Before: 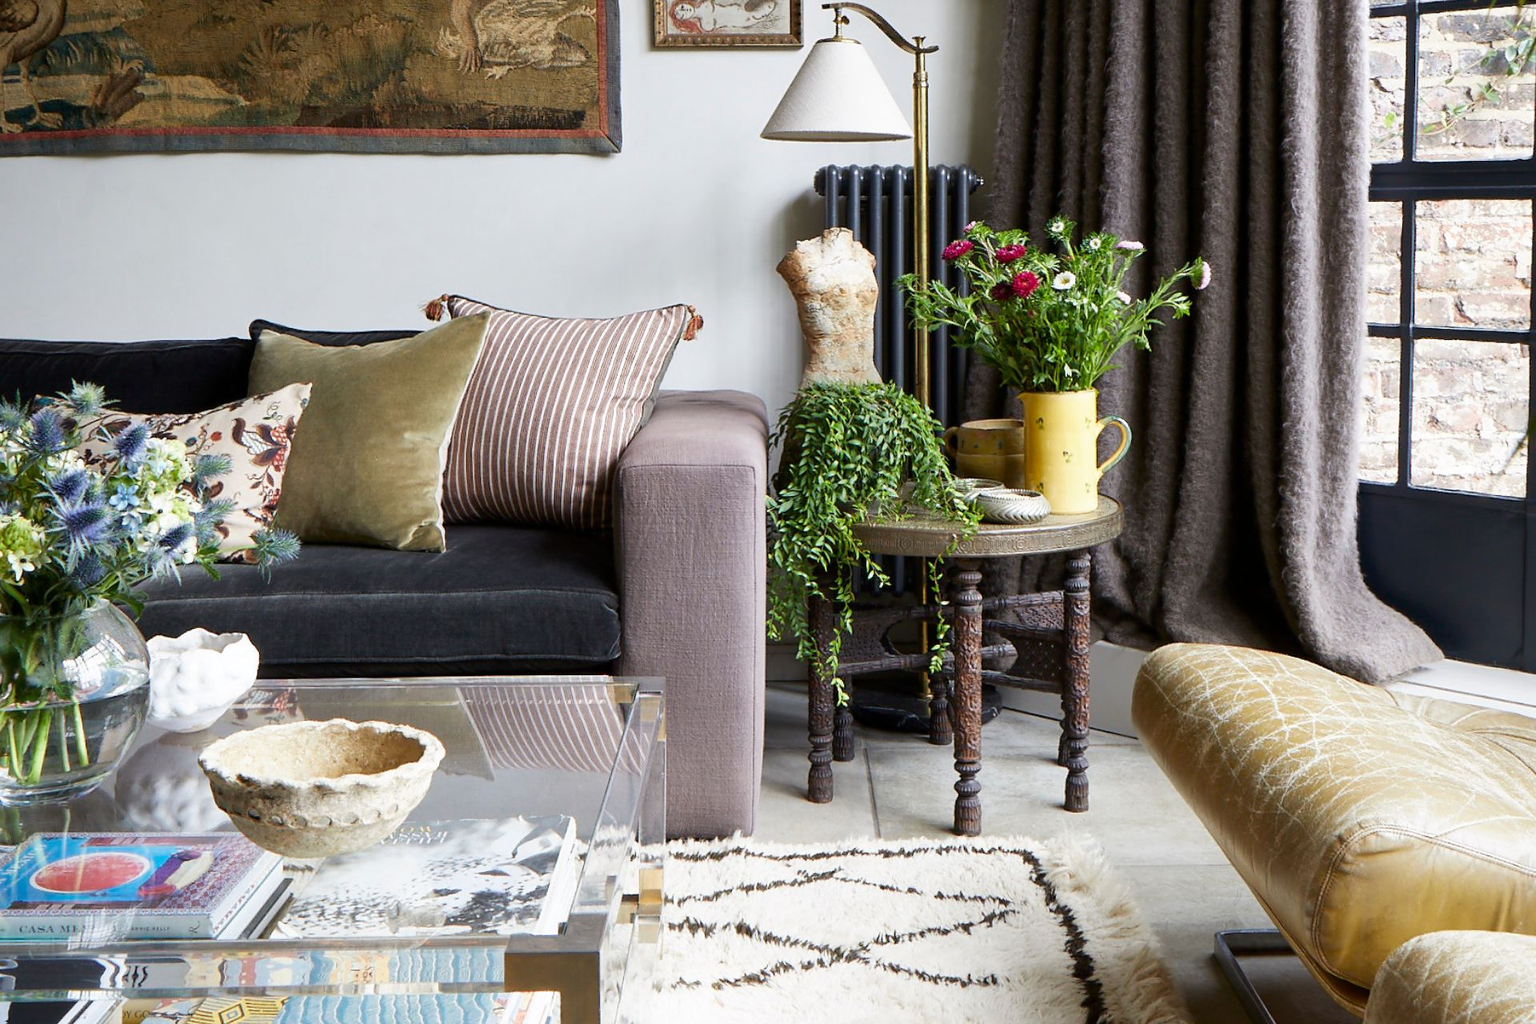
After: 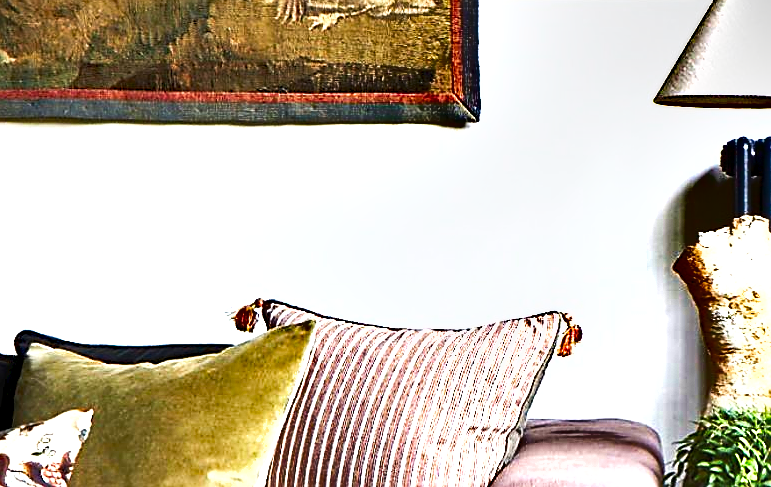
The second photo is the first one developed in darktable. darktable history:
crop: left 15.509%, top 5.453%, right 44.267%, bottom 56.433%
tone curve: curves: ch0 [(0, 0) (0.003, 0.038) (0.011, 0.035) (0.025, 0.03) (0.044, 0.044) (0.069, 0.062) (0.1, 0.087) (0.136, 0.114) (0.177, 0.15) (0.224, 0.193) (0.277, 0.242) (0.335, 0.299) (0.399, 0.361) (0.468, 0.437) (0.543, 0.521) (0.623, 0.614) (0.709, 0.717) (0.801, 0.817) (0.898, 0.913) (1, 1)], preserve colors none
exposure: black level correction 0, exposure 1.386 EV, compensate highlight preservation false
tone equalizer: -8 EV -0.569 EV
sharpen: on, module defaults
haze removal: strength 0.496, distance 0.425, compatibility mode true, adaptive false
shadows and highlights: low approximation 0.01, soften with gaussian
